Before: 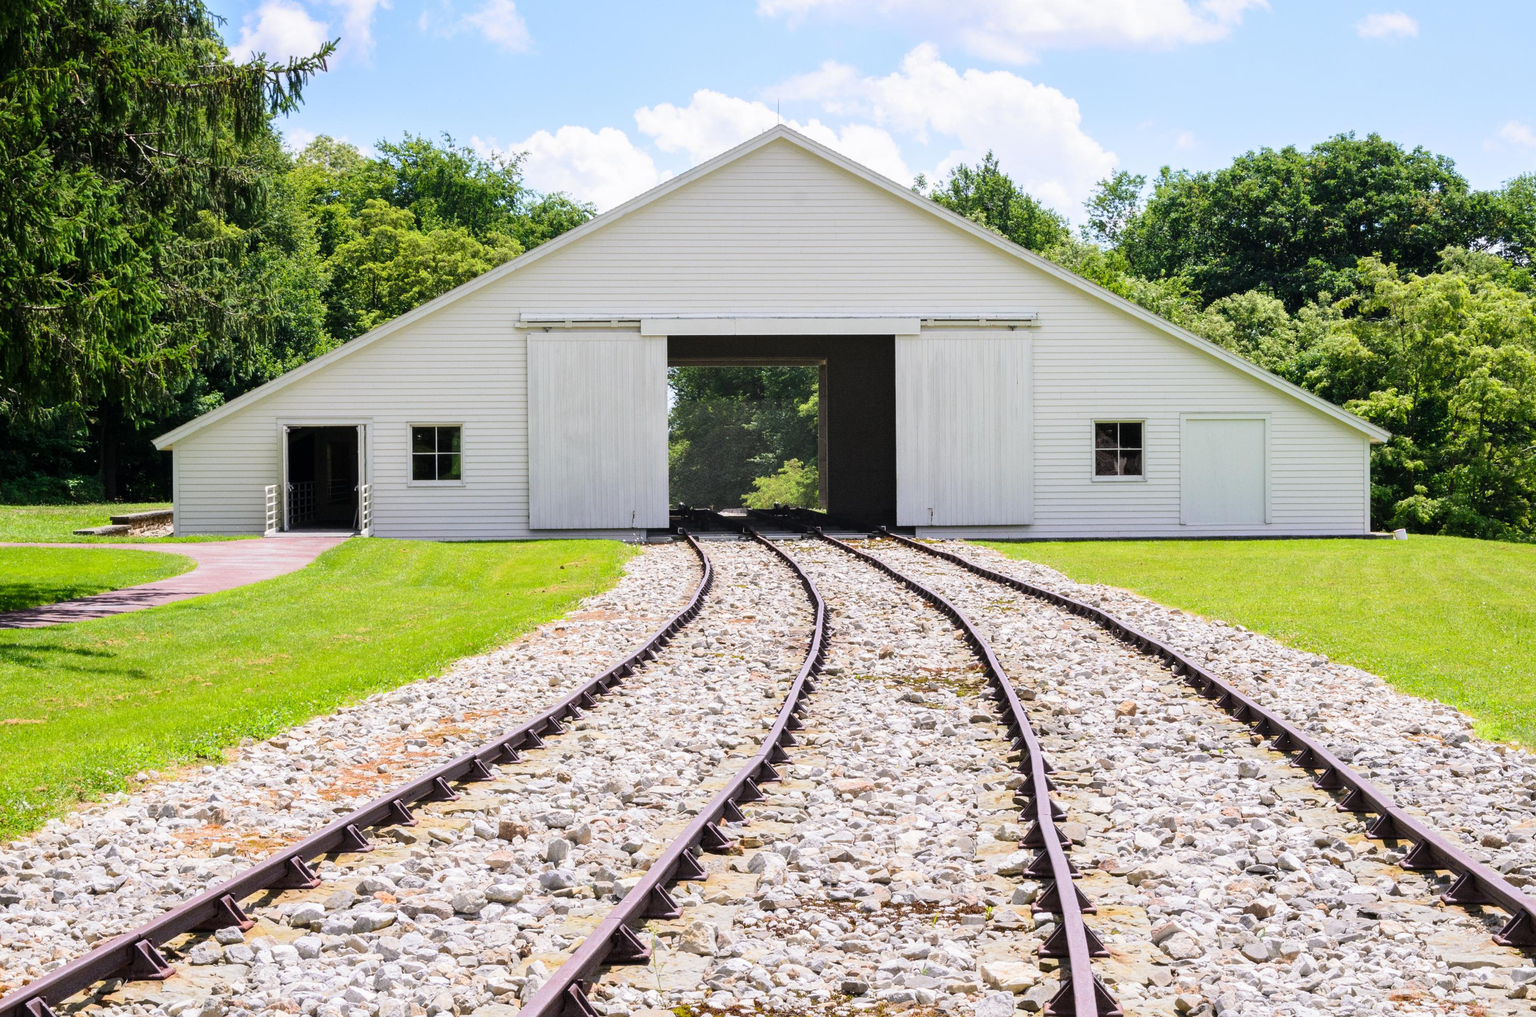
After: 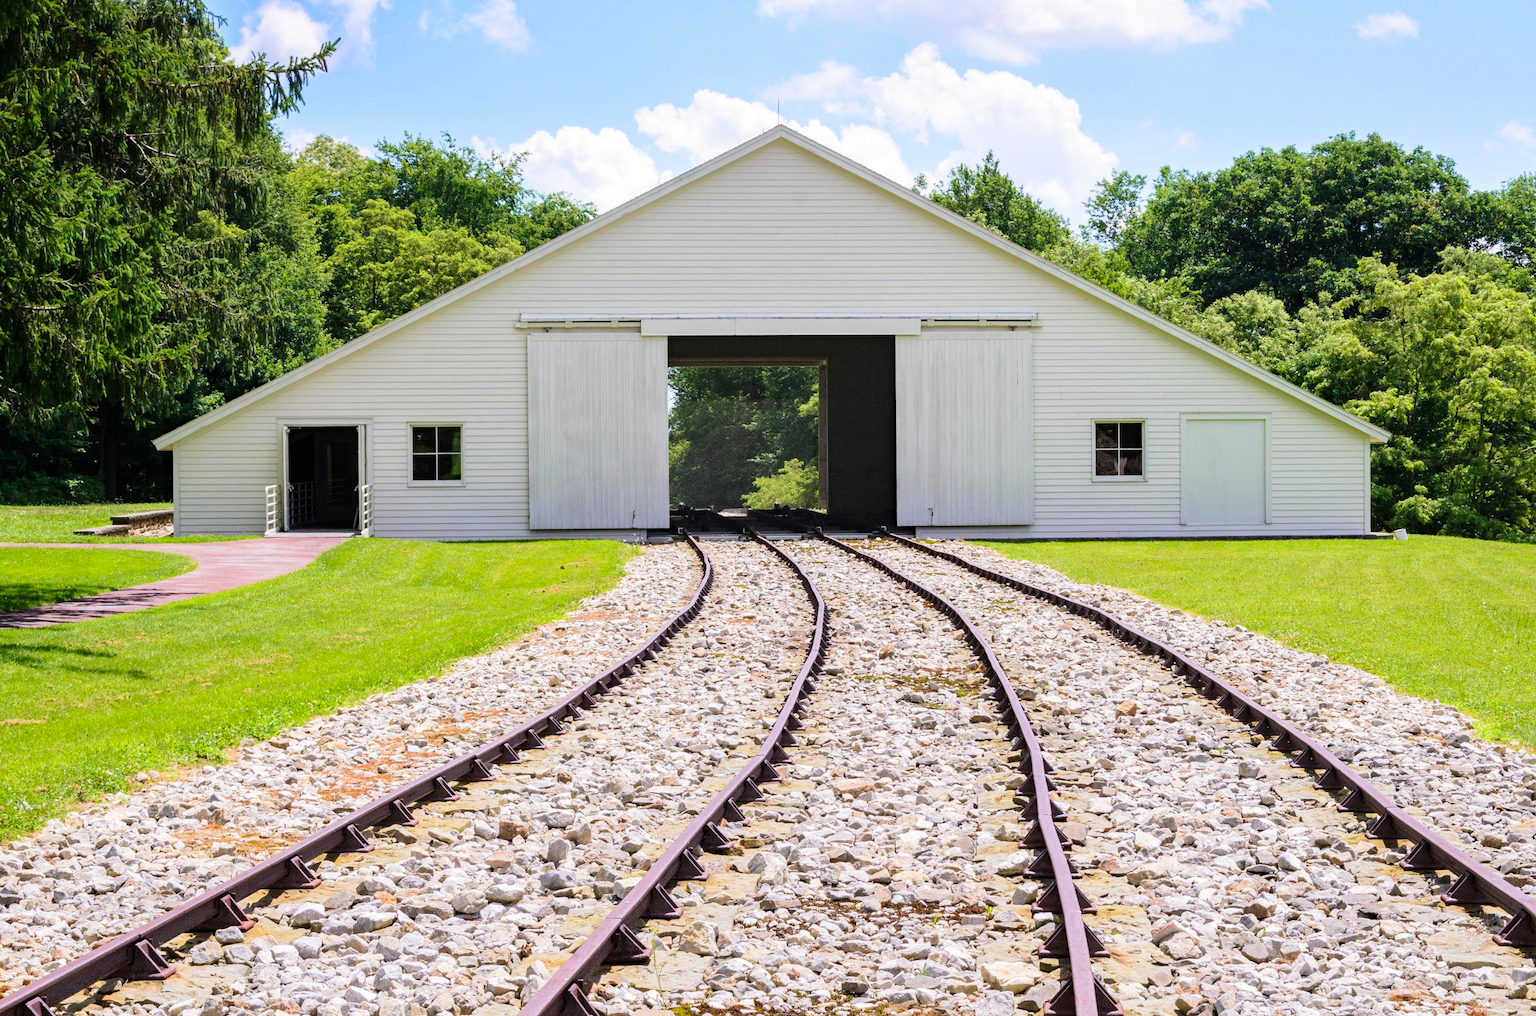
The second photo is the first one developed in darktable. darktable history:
haze removal: compatibility mode true, adaptive false
velvia: strength 15%
